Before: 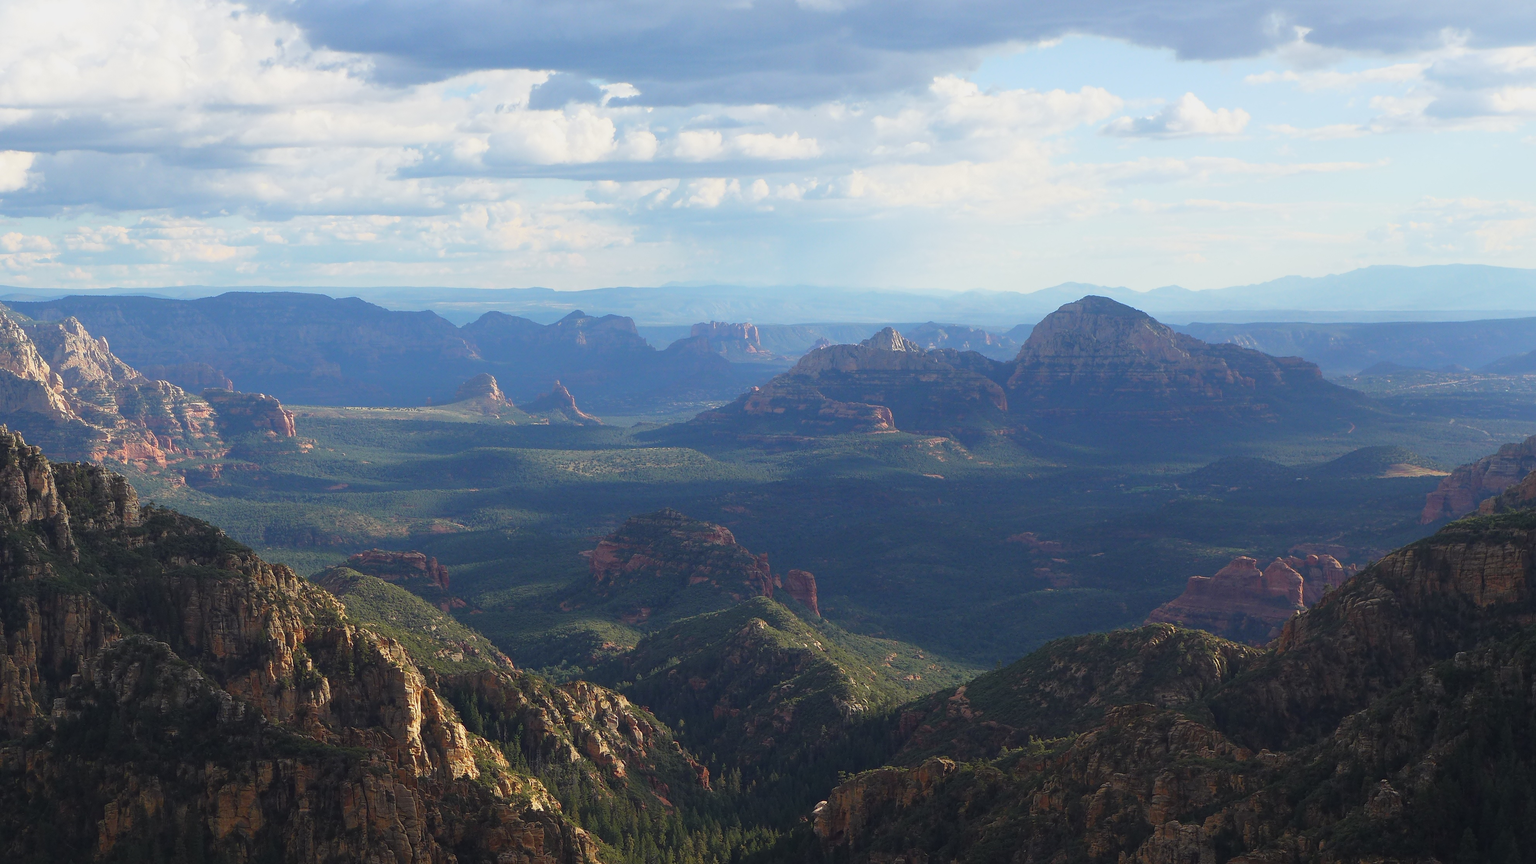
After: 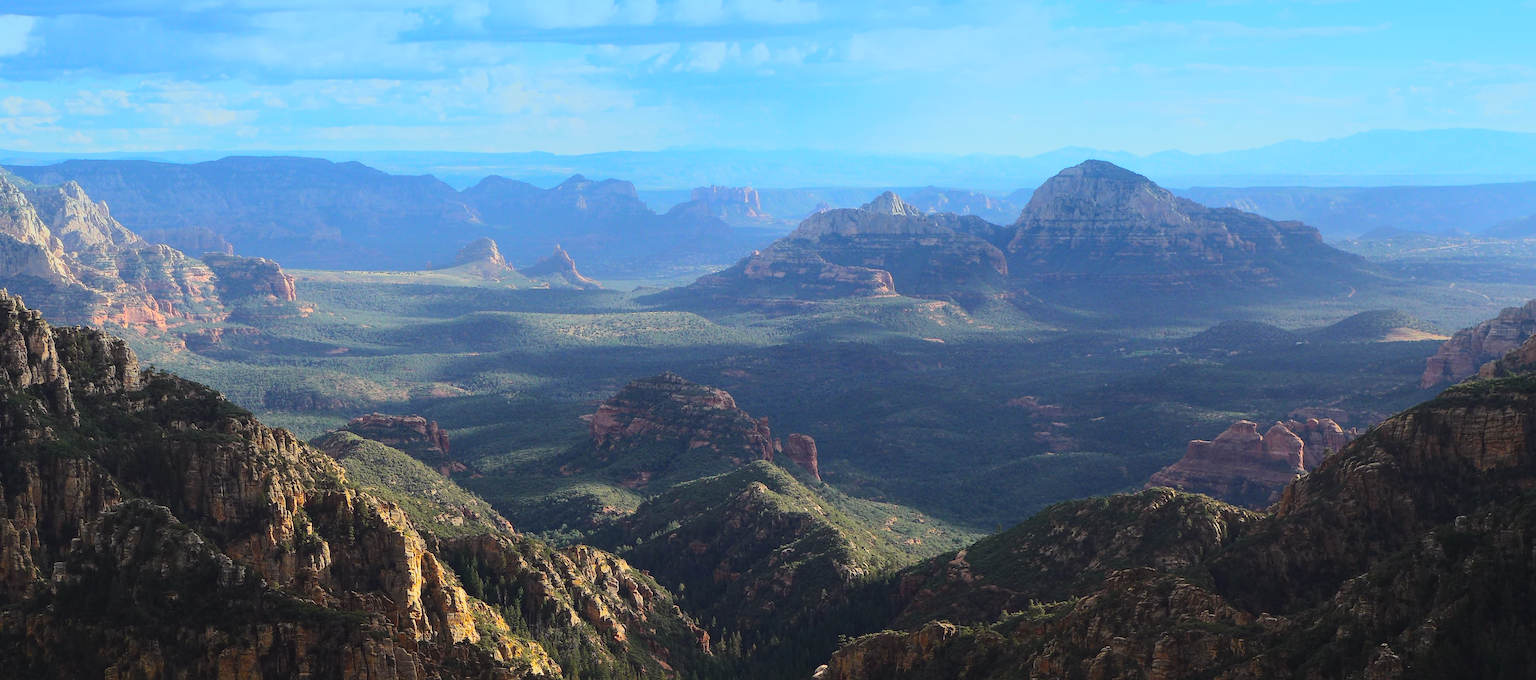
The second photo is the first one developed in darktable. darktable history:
crop and rotate: top 15.774%, bottom 5.506%
tone curve: curves: ch0 [(0, 0.011) (0.104, 0.085) (0.236, 0.234) (0.398, 0.507) (0.472, 0.62) (0.641, 0.773) (0.835, 0.883) (1, 0.961)]; ch1 [(0, 0) (0.353, 0.344) (0.43, 0.401) (0.479, 0.476) (0.502, 0.504) (0.54, 0.542) (0.602, 0.613) (0.638, 0.668) (0.693, 0.727) (1, 1)]; ch2 [(0, 0) (0.34, 0.314) (0.434, 0.43) (0.5, 0.506) (0.528, 0.534) (0.55, 0.567) (0.595, 0.613) (0.644, 0.729) (1, 1)], color space Lab, independent channels, preserve colors none
graduated density: density 2.02 EV, hardness 44%, rotation 0.374°, offset 8.21, hue 208.8°, saturation 97%
